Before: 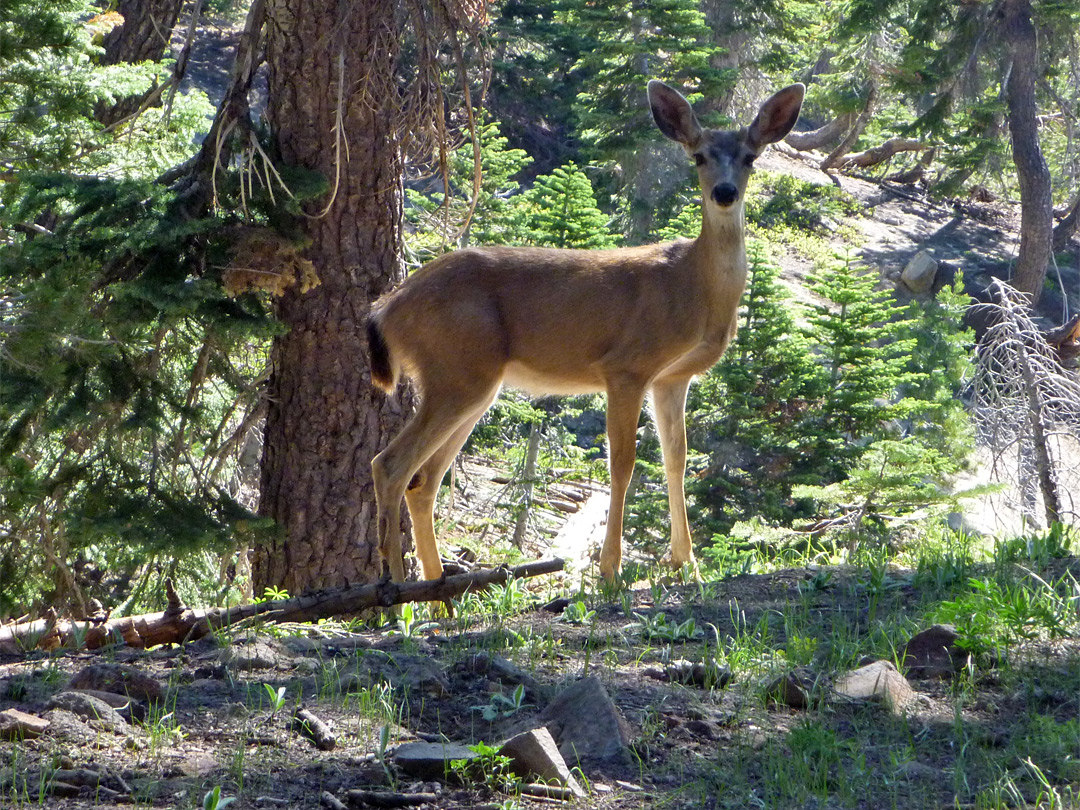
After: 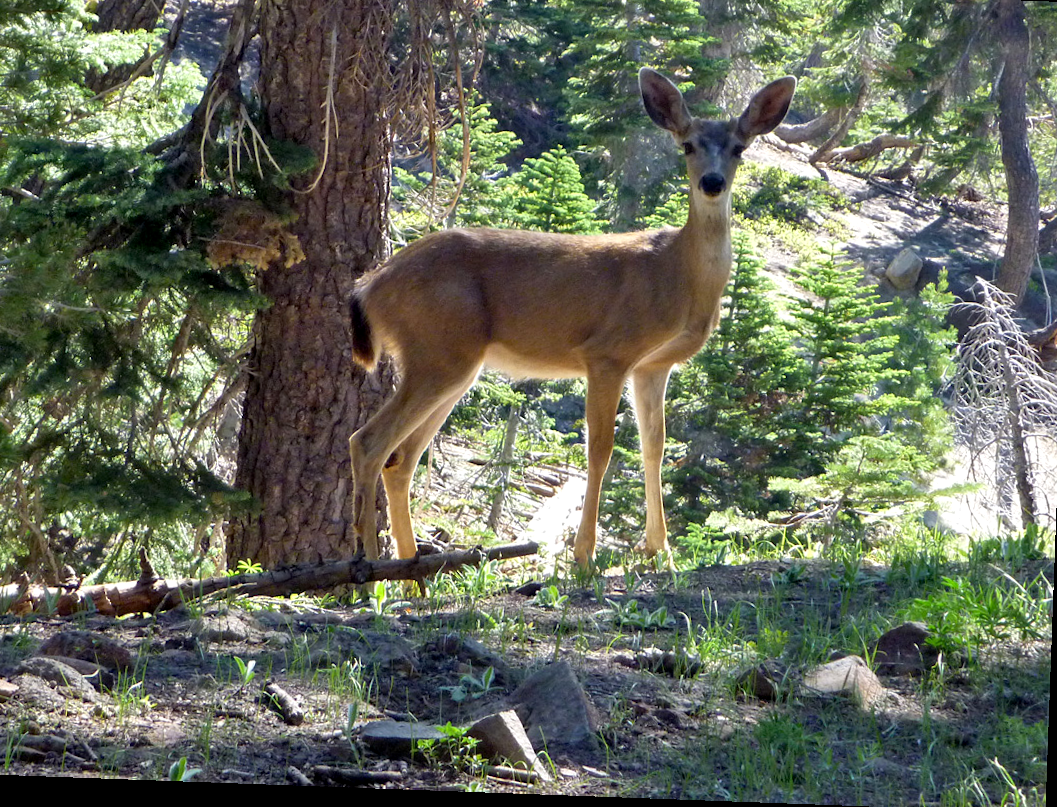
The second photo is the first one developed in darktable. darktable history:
exposure: black level correction 0.003, exposure 0.146 EV, compensate highlight preservation false
crop and rotate: angle -2.09°, left 3.147%, top 4.355%, right 1.505%, bottom 0.515%
